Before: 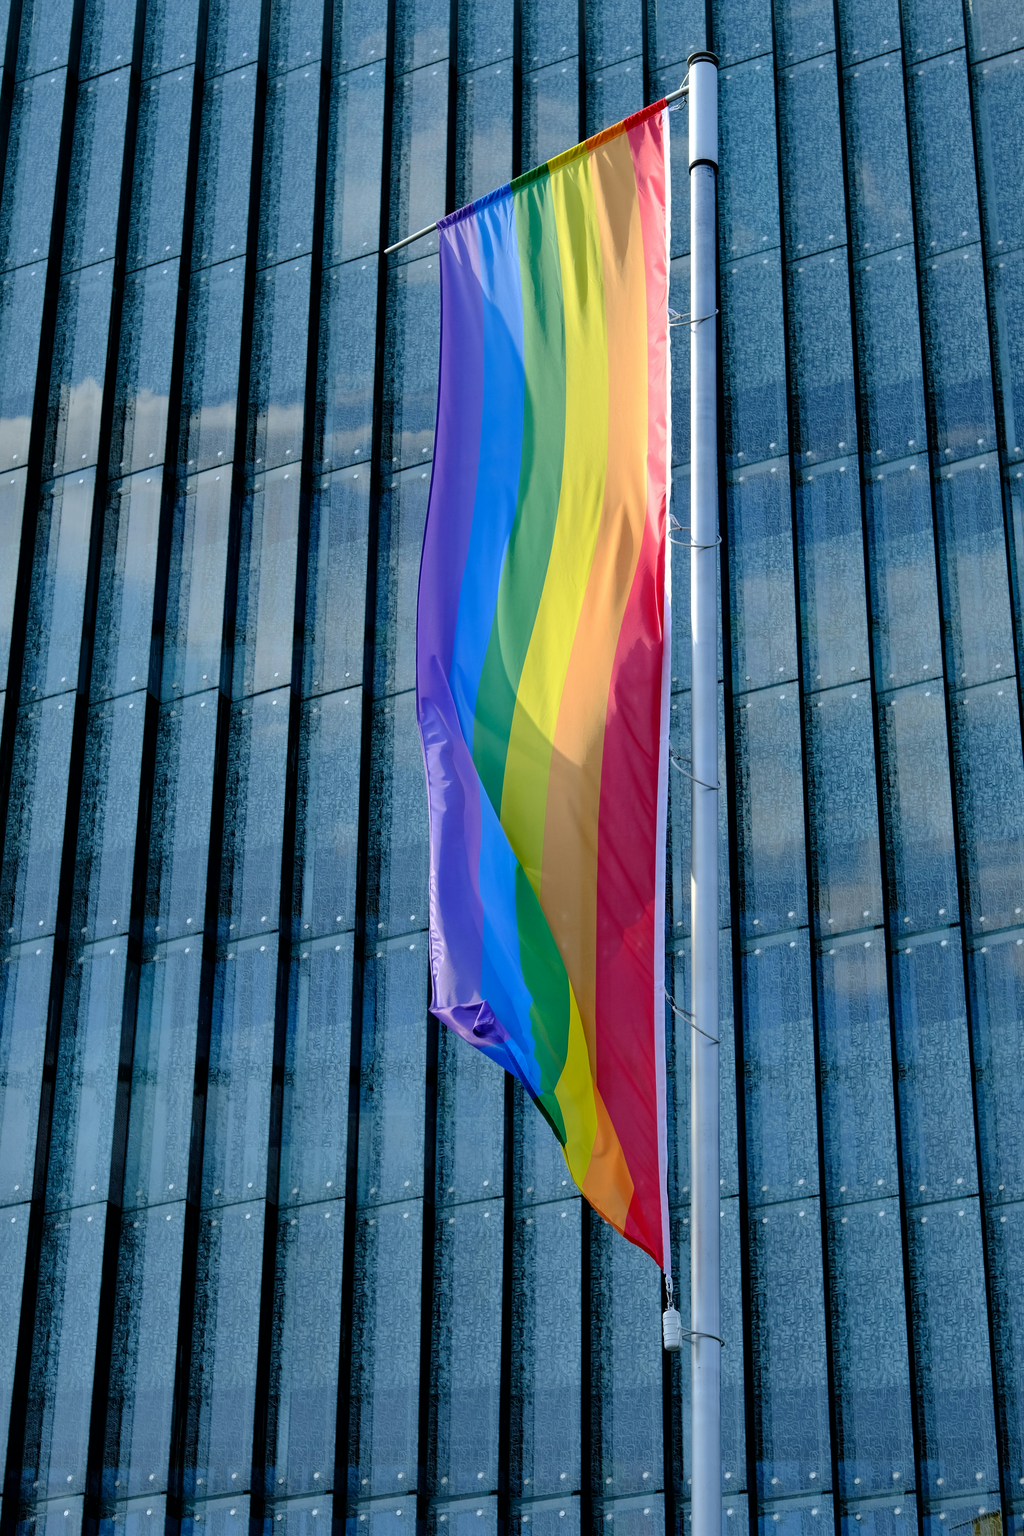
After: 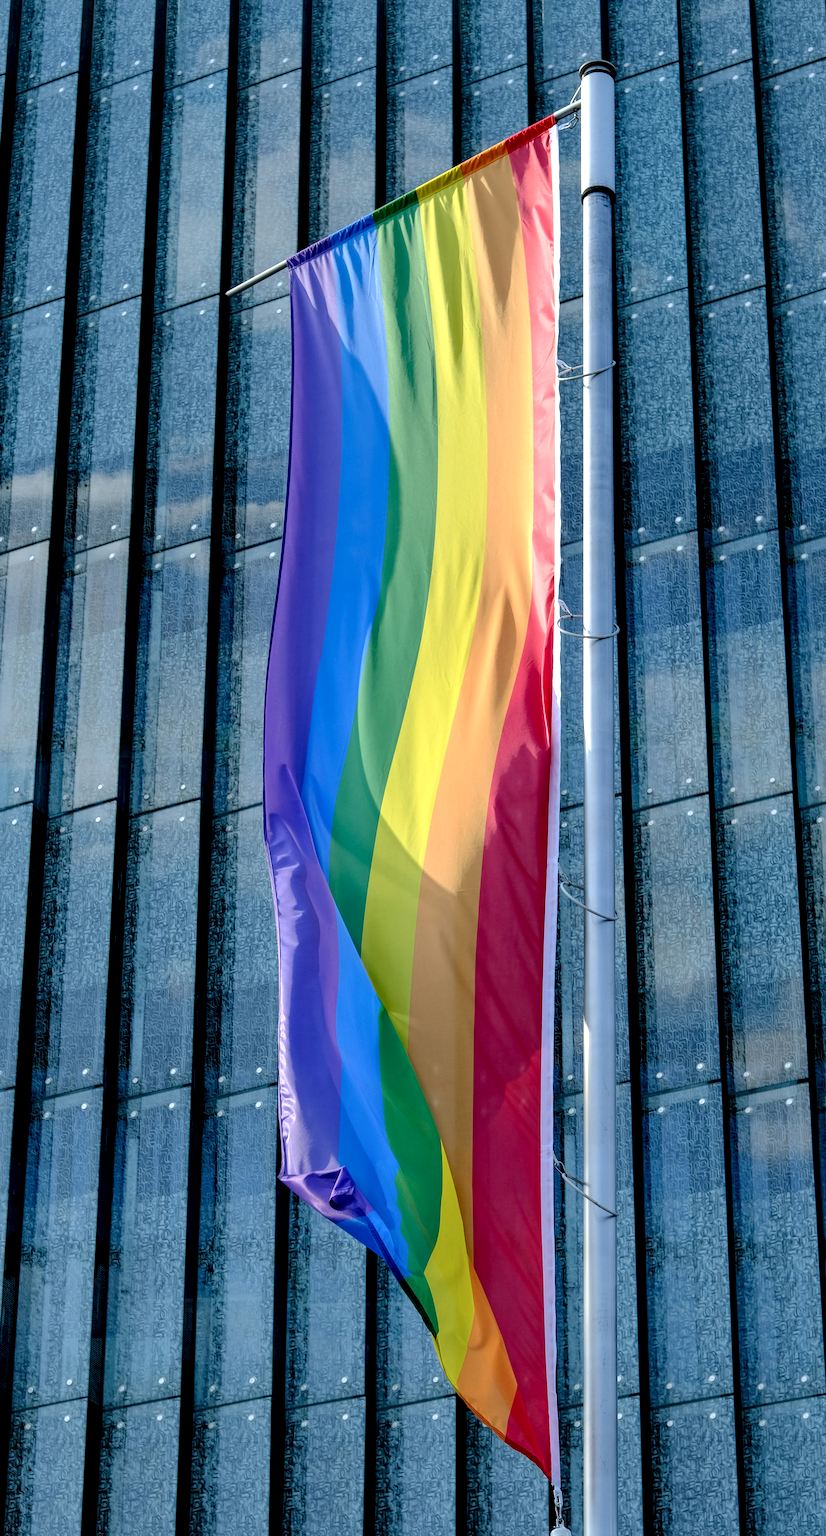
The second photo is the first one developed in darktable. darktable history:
local contrast: detail 142%
crop: left 18.651%, right 12.067%, bottom 14.229%
contrast equalizer: octaves 7, y [[0.5, 0.5, 0.472, 0.5, 0.5, 0.5], [0.5 ×6], [0.5 ×6], [0 ×6], [0 ×6]], mix -0.289
